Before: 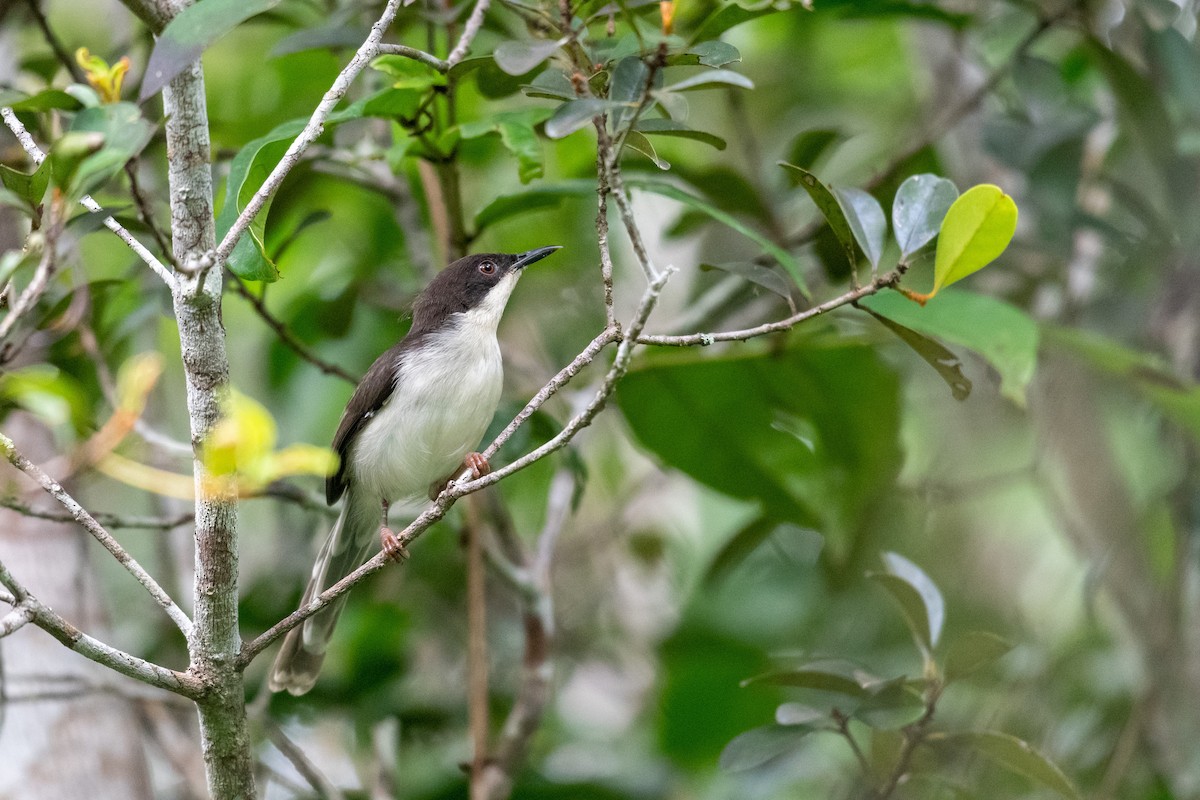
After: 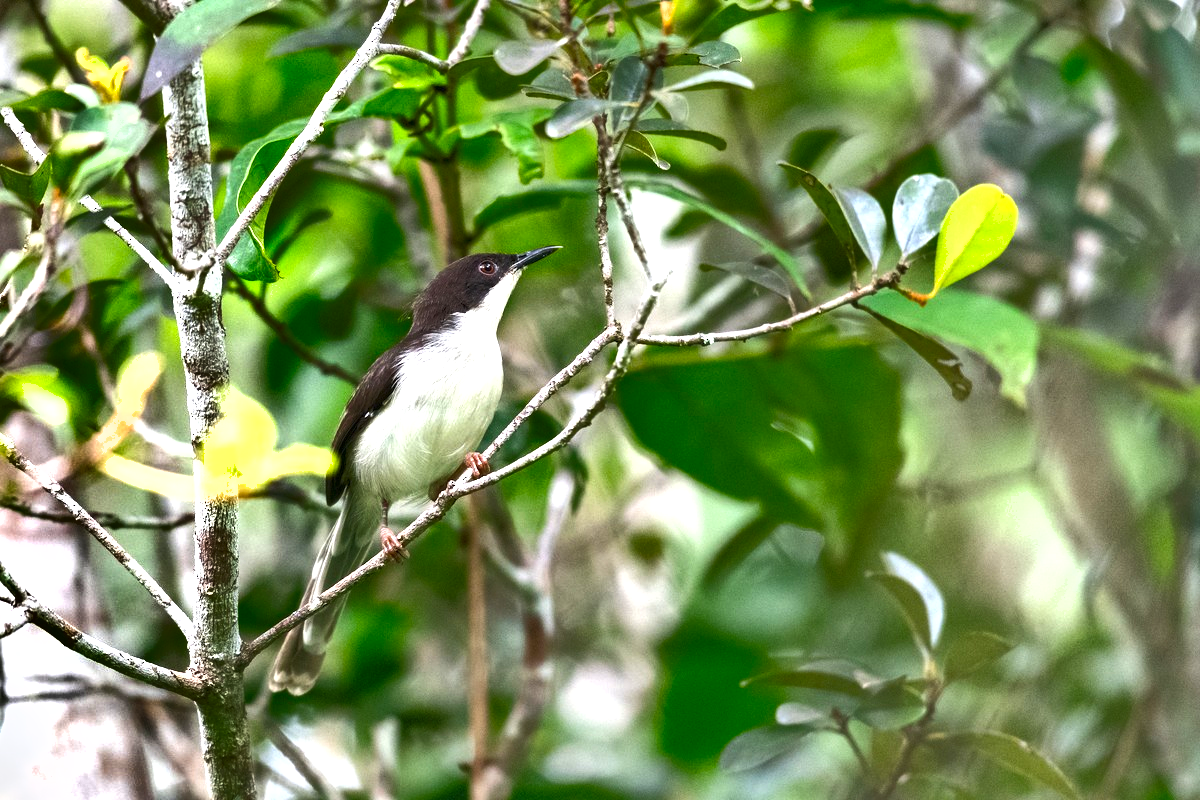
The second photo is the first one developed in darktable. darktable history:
shadows and highlights: shadows 81.49, white point adjustment -9.09, highlights -61.46, soften with gaussian
exposure: black level correction 0, exposure 1.339 EV, compensate highlight preservation false
